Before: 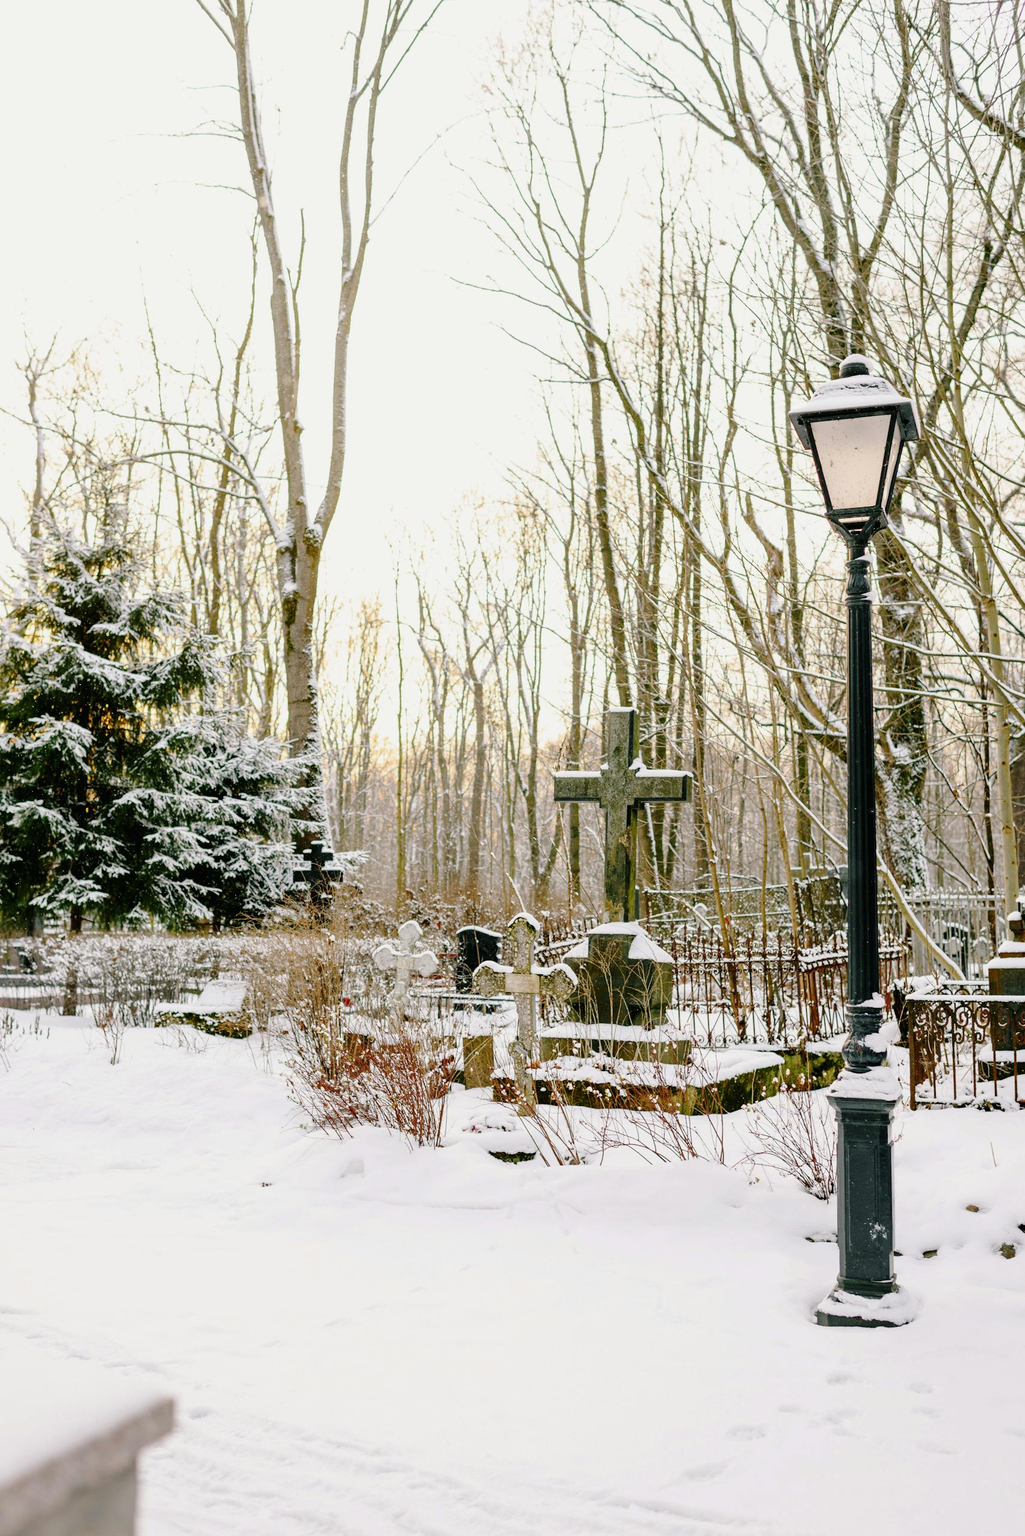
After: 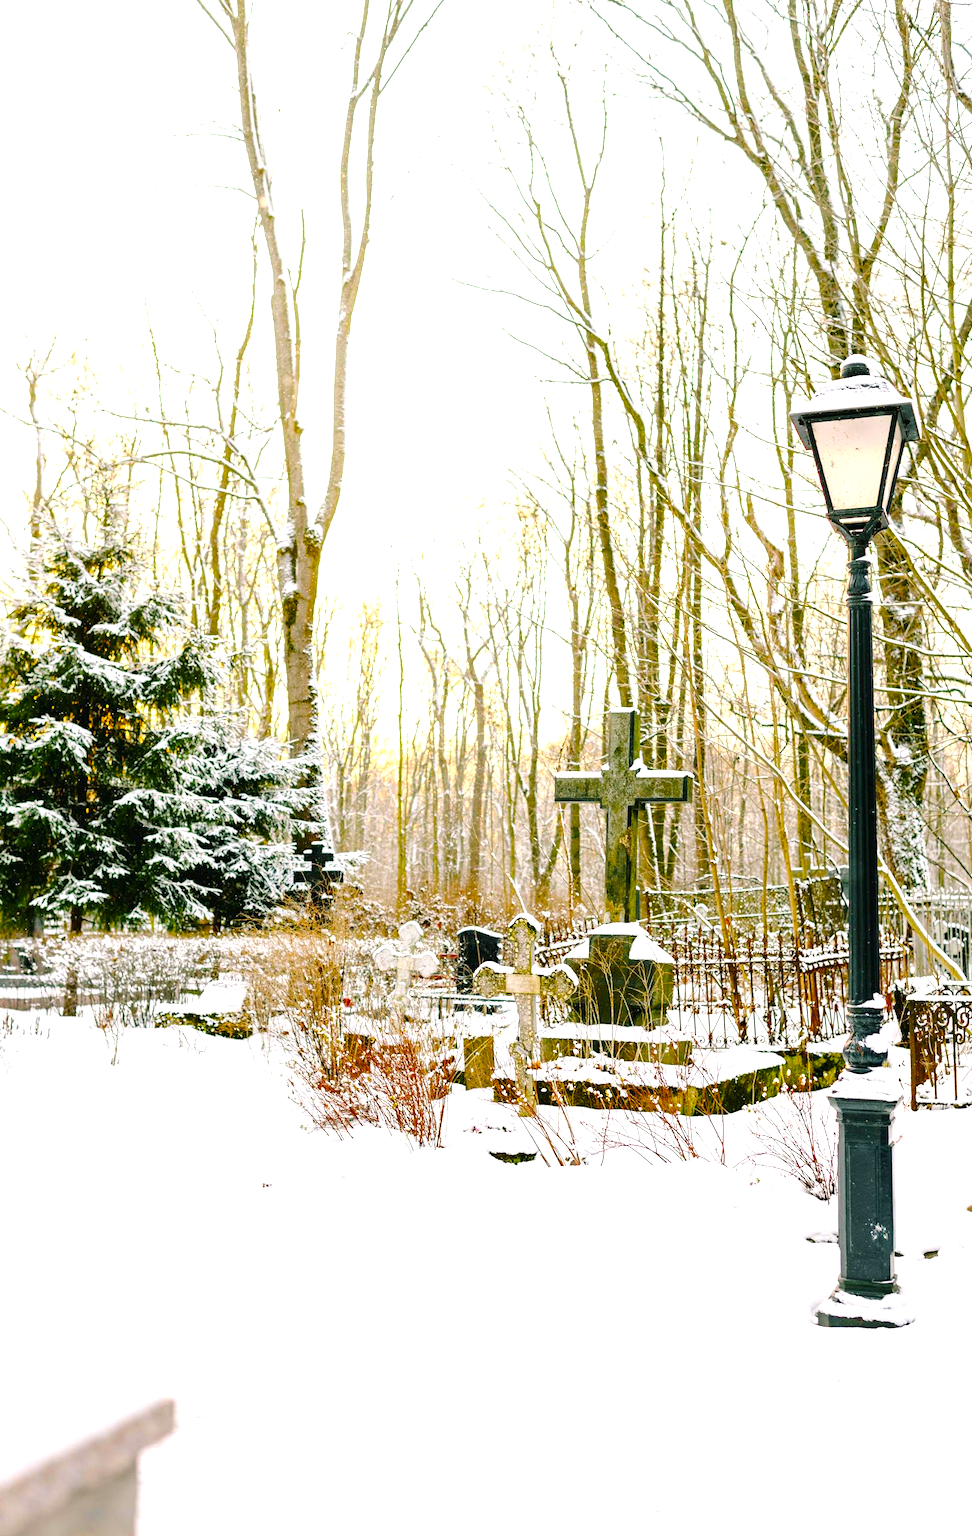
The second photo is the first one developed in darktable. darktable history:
color balance rgb: linear chroma grading › global chroma 15%, perceptual saturation grading › global saturation 30%
crop and rotate: right 5.167%
exposure: black level correction 0, exposure 0.7 EV, compensate exposure bias true, compensate highlight preservation false
